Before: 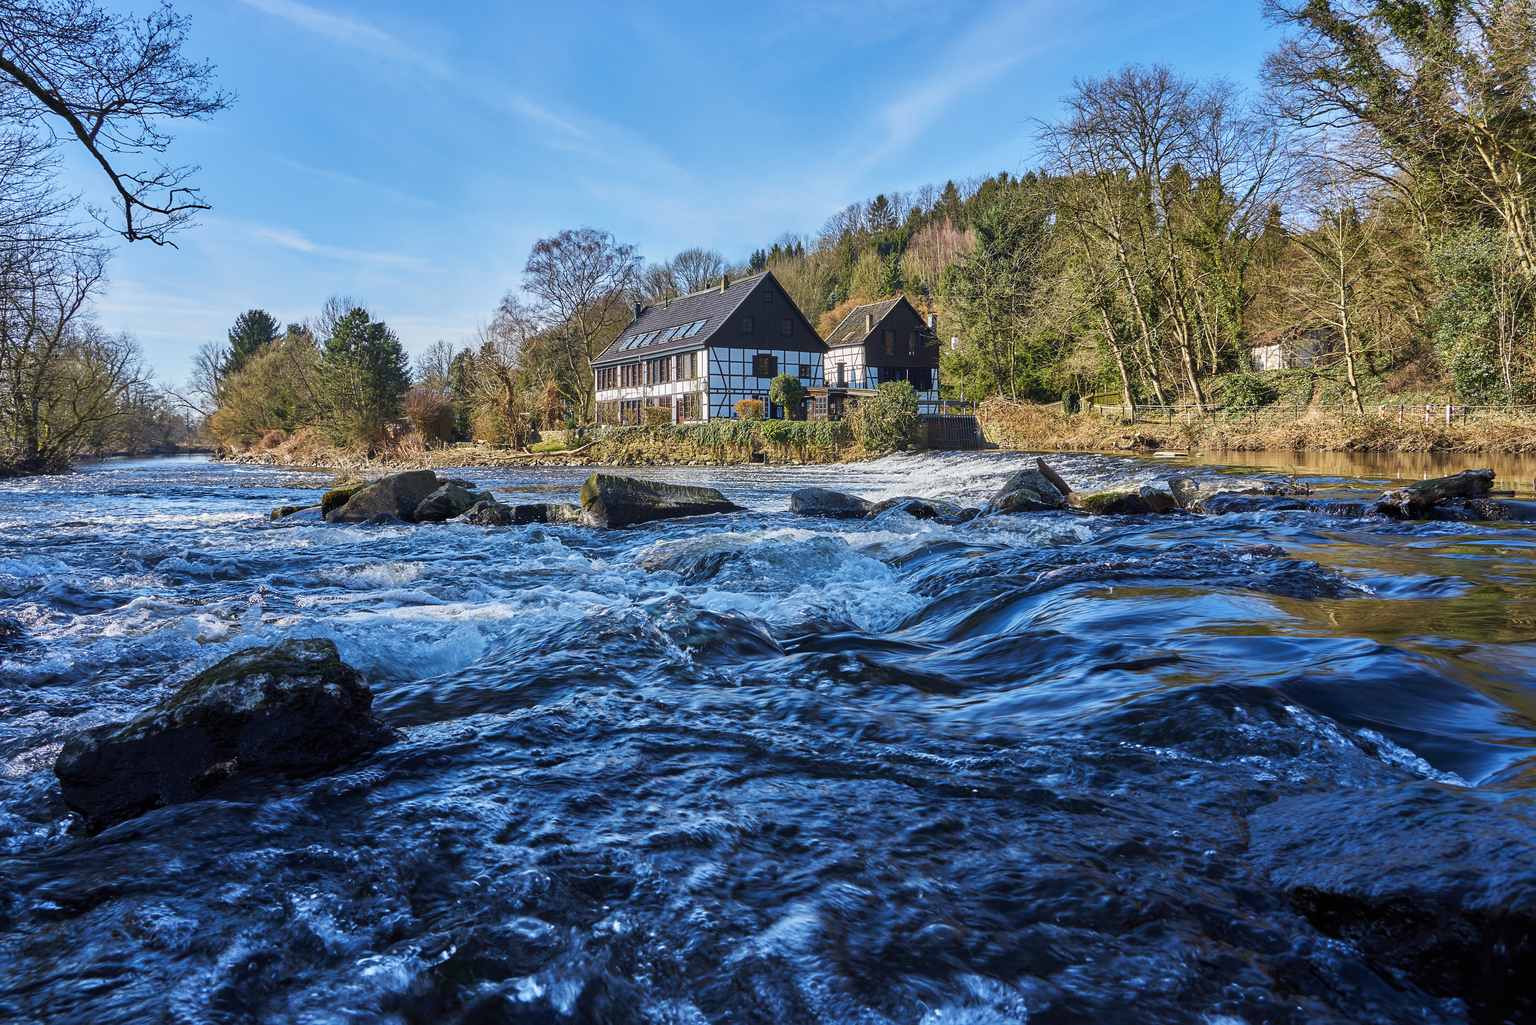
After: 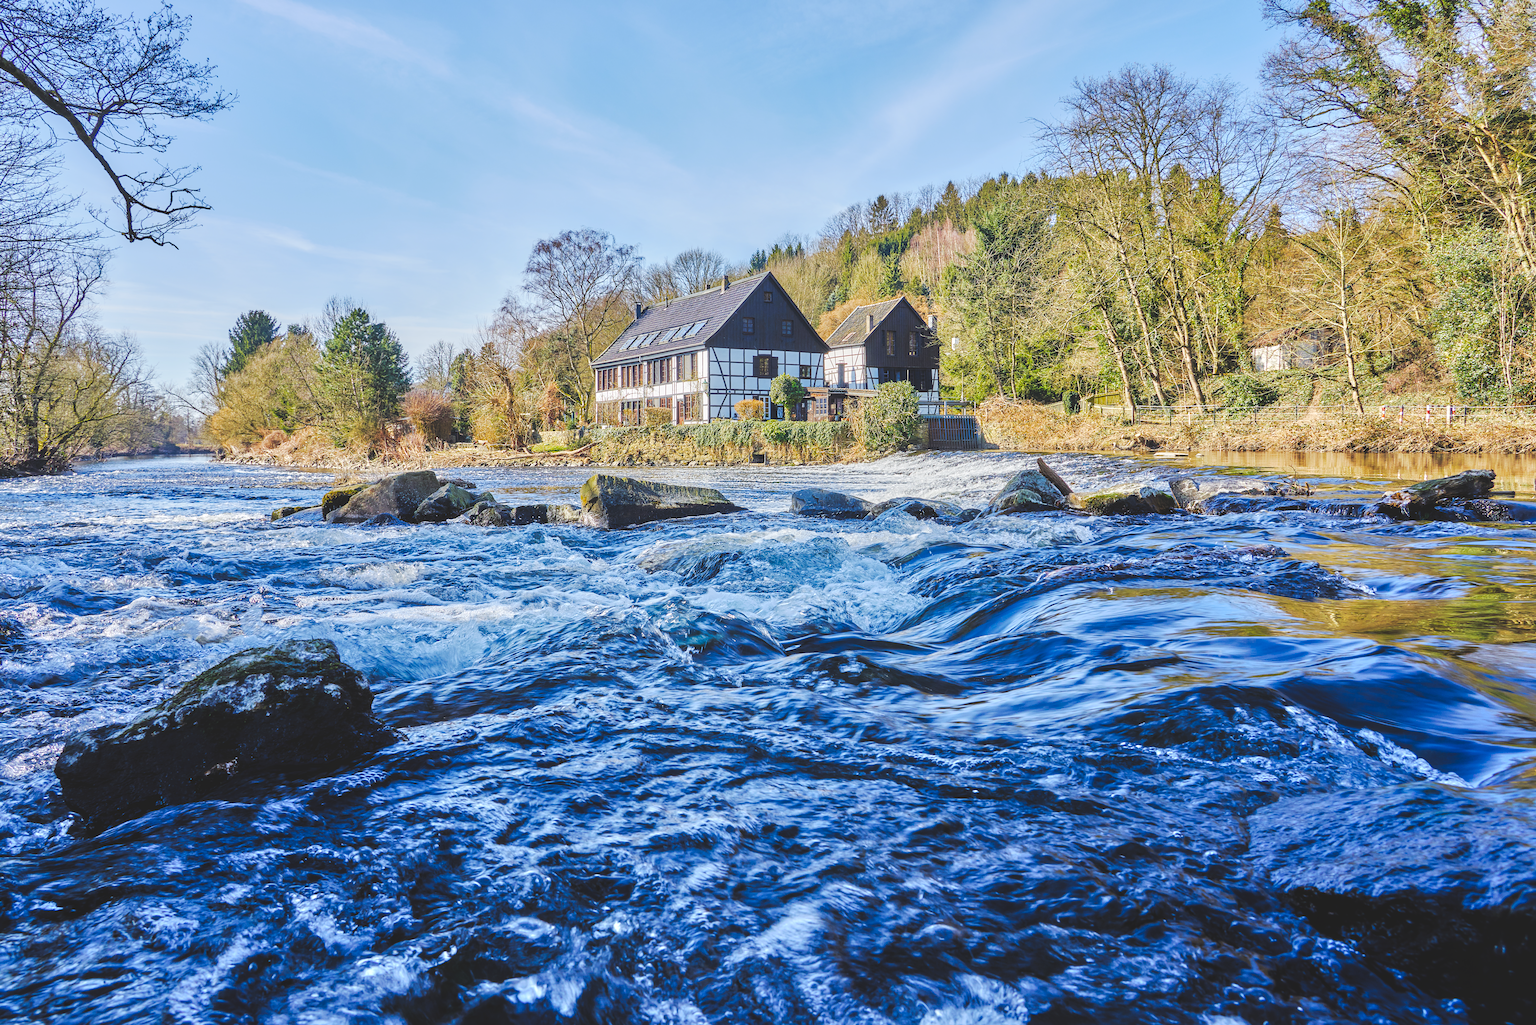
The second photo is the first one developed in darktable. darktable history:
tone curve: curves: ch0 [(0, 0) (0.003, 0.108) (0.011, 0.112) (0.025, 0.117) (0.044, 0.126) (0.069, 0.133) (0.1, 0.146) (0.136, 0.158) (0.177, 0.178) (0.224, 0.212) (0.277, 0.256) (0.335, 0.331) (0.399, 0.423) (0.468, 0.538) (0.543, 0.641) (0.623, 0.721) (0.709, 0.792) (0.801, 0.845) (0.898, 0.917) (1, 1)], preserve colors none
tone equalizer: -7 EV 0.15 EV, -6 EV 0.6 EV, -5 EV 1.15 EV, -4 EV 1.33 EV, -3 EV 1.15 EV, -2 EV 0.6 EV, -1 EV 0.15 EV, mask exposure compensation -0.5 EV
white balance: emerald 1
local contrast: detail 110%
